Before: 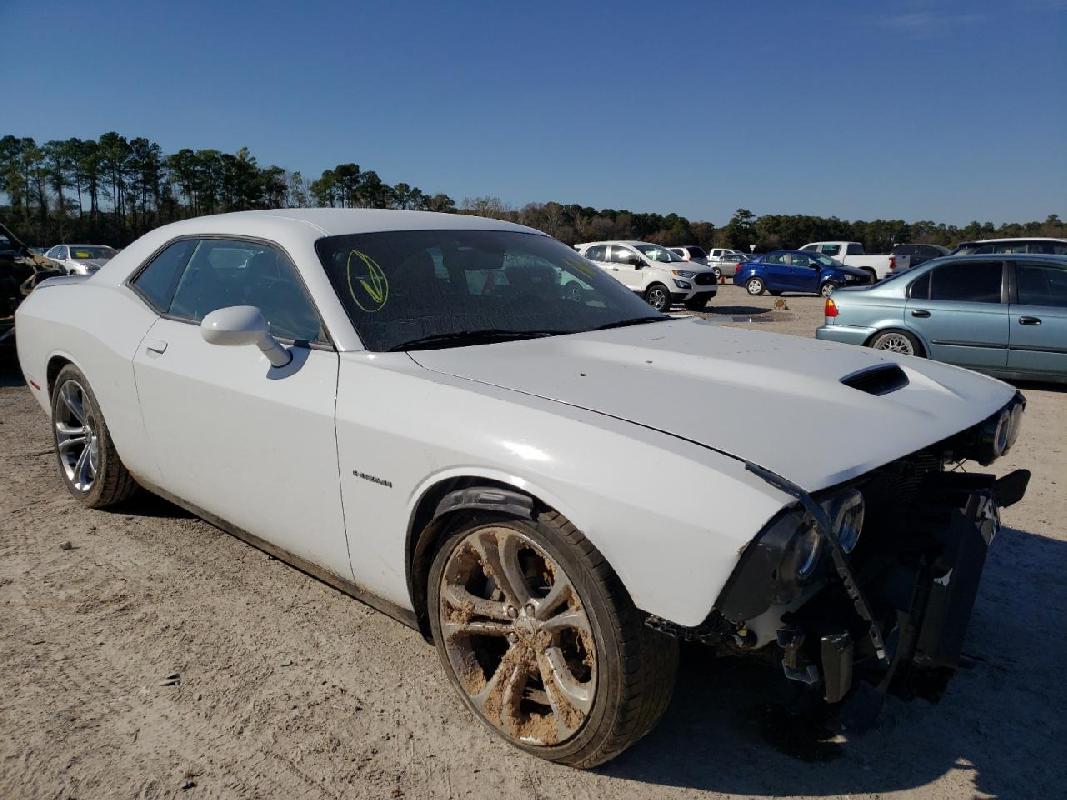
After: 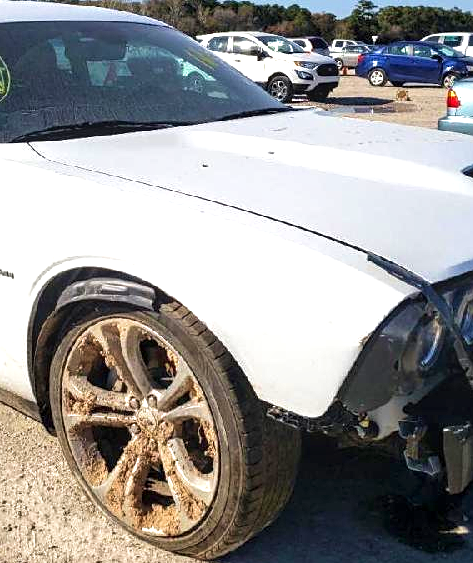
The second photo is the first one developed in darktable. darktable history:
local contrast: detail 130%
sharpen: amount 0.203
velvia: on, module defaults
exposure: black level correction 0, exposure 1.2 EV, compensate highlight preservation false
crop: left 35.474%, top 26.143%, right 20.142%, bottom 3.396%
